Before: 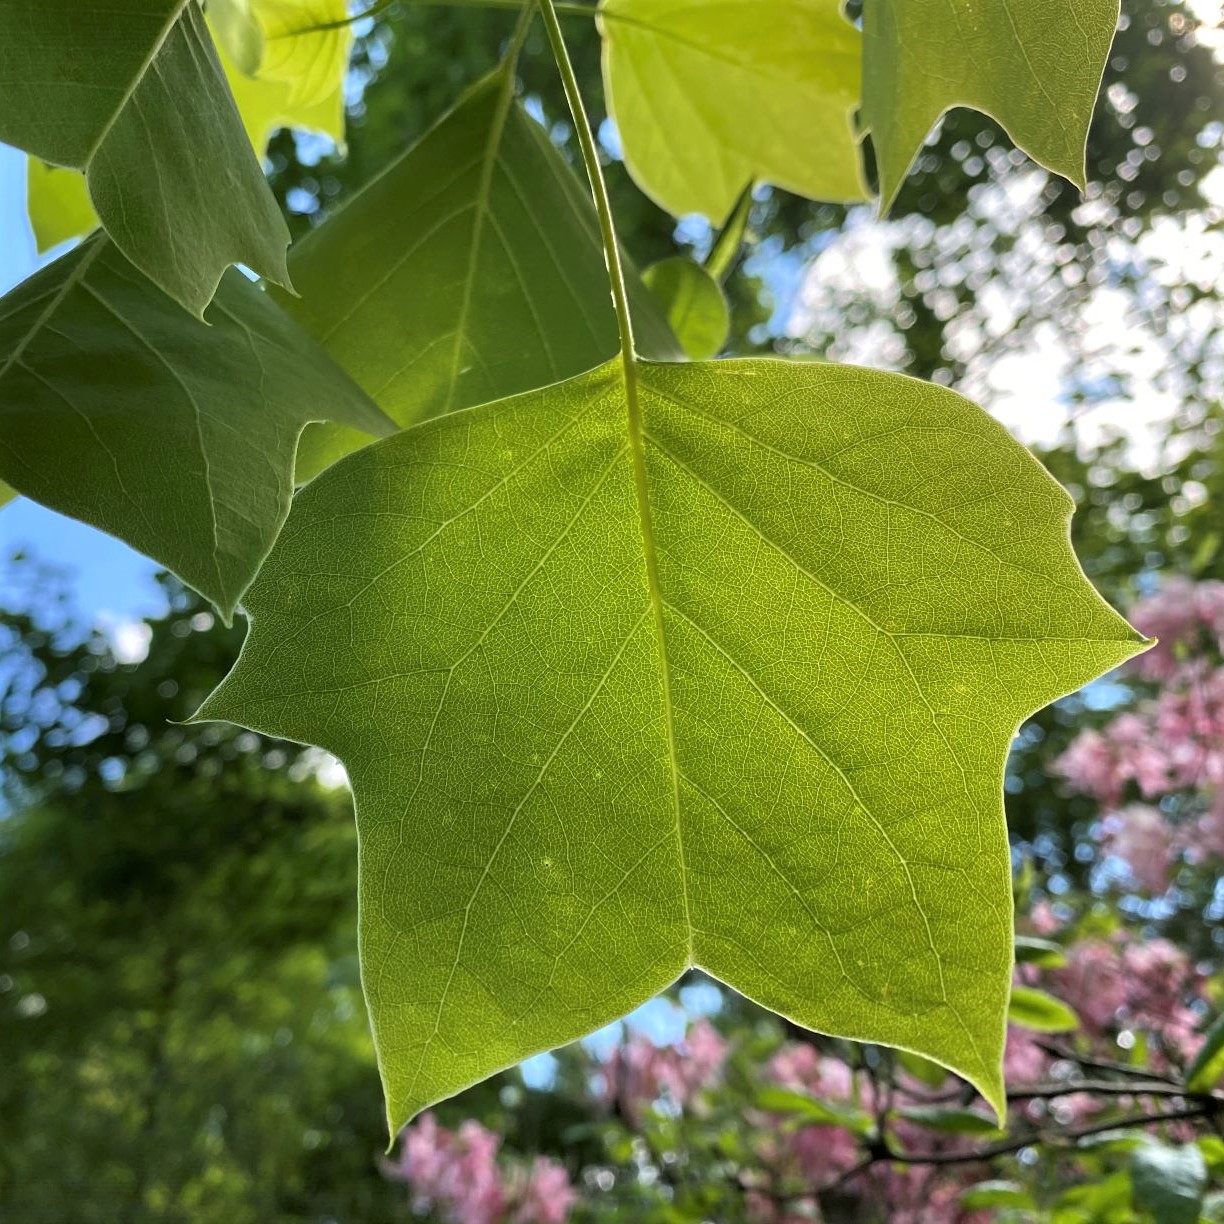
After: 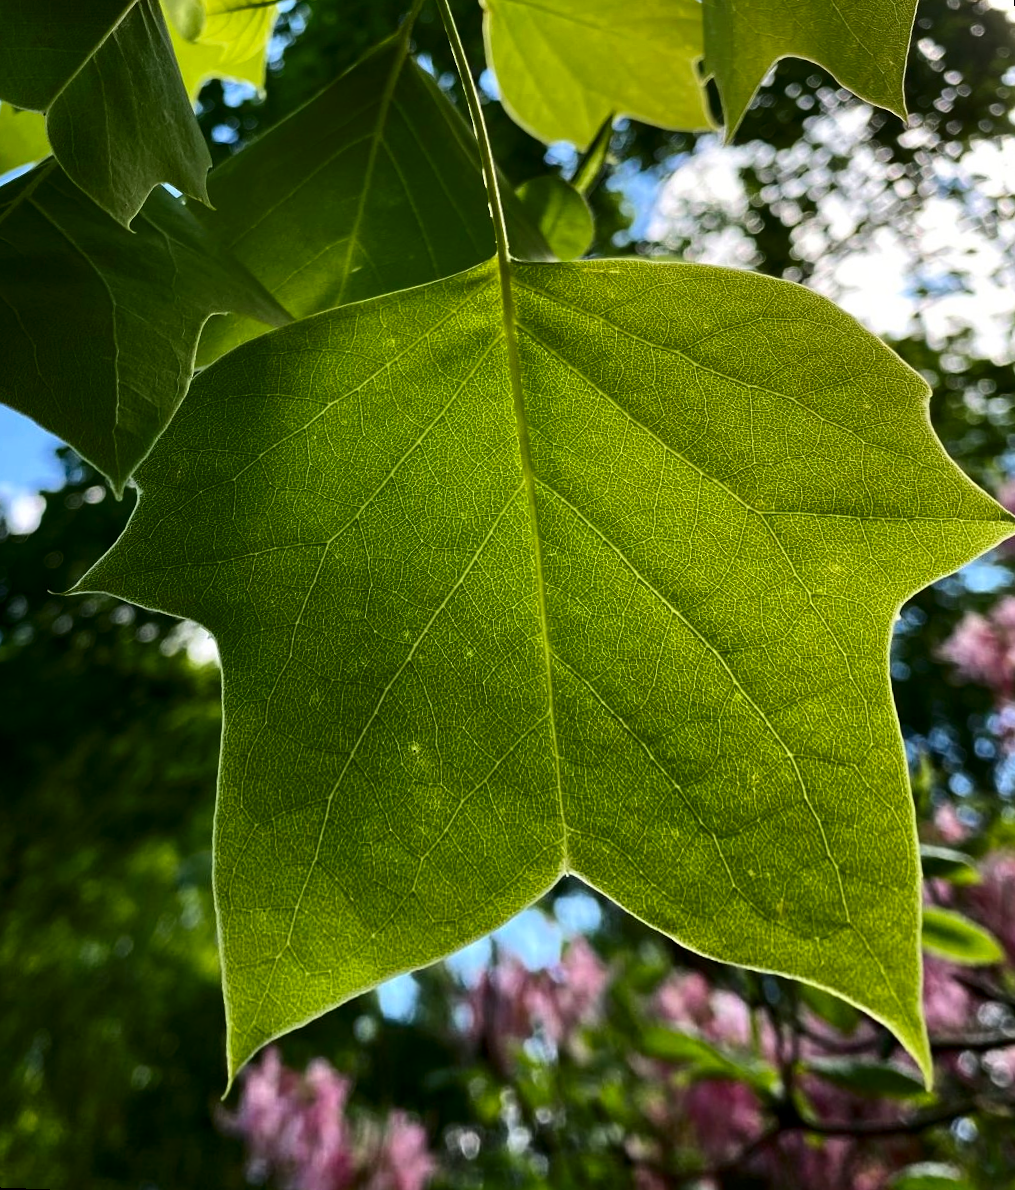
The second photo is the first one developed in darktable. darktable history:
contrast brightness saturation: contrast 0.19, brightness -0.24, saturation 0.11
rotate and perspective: rotation 0.72°, lens shift (vertical) -0.352, lens shift (horizontal) -0.051, crop left 0.152, crop right 0.859, crop top 0.019, crop bottom 0.964
